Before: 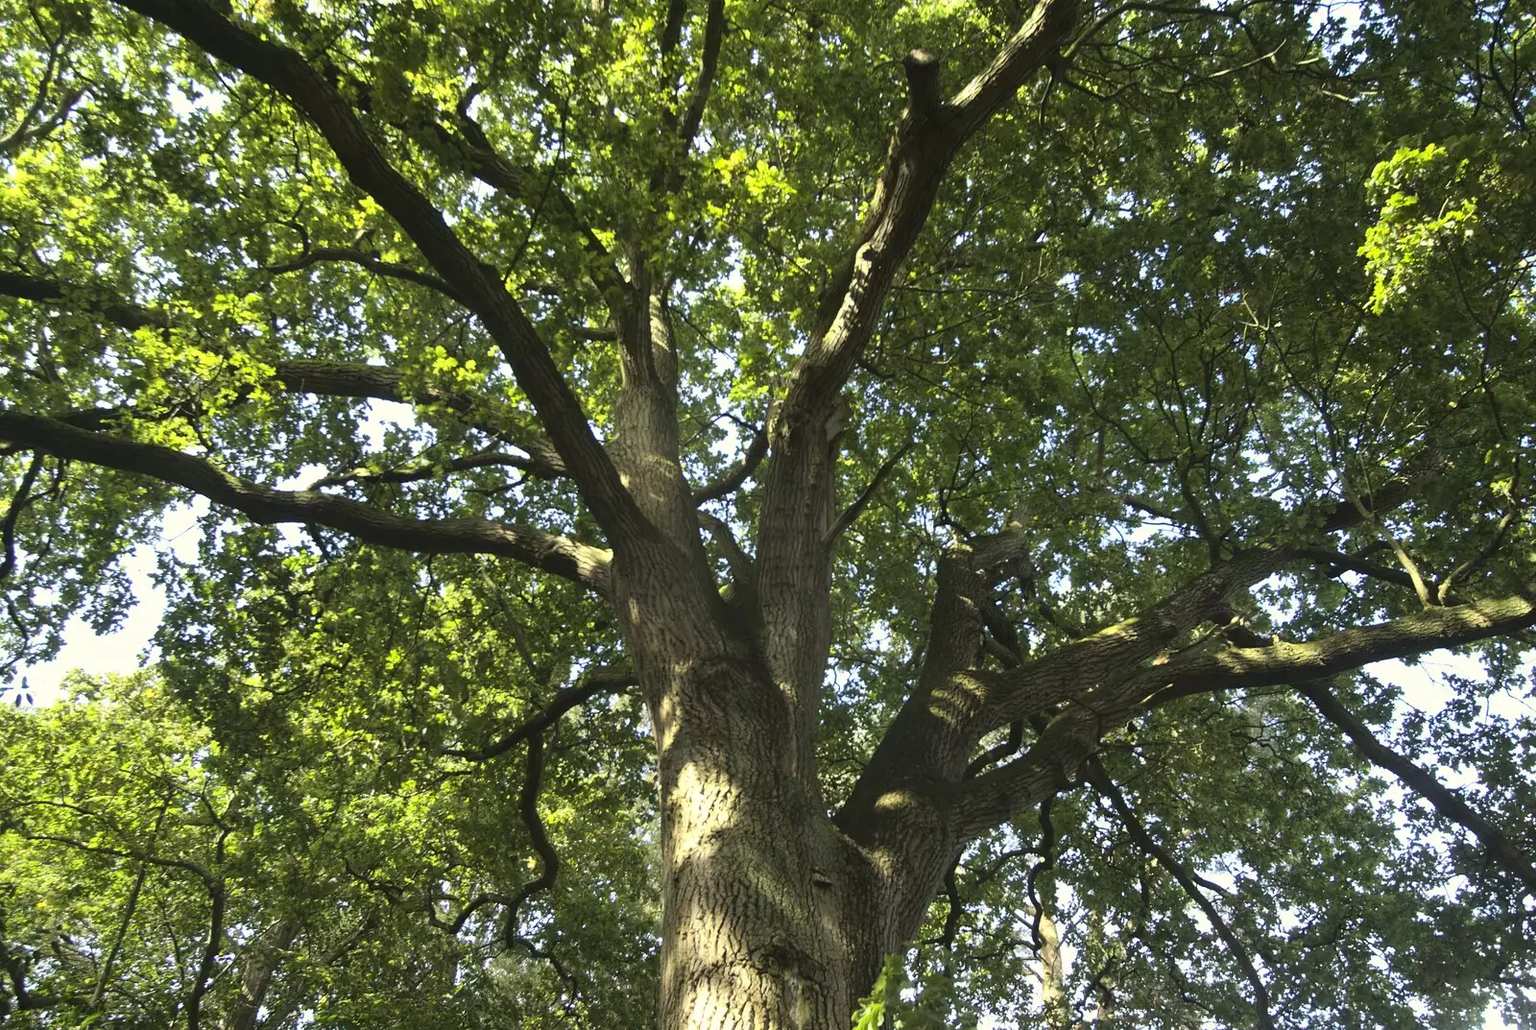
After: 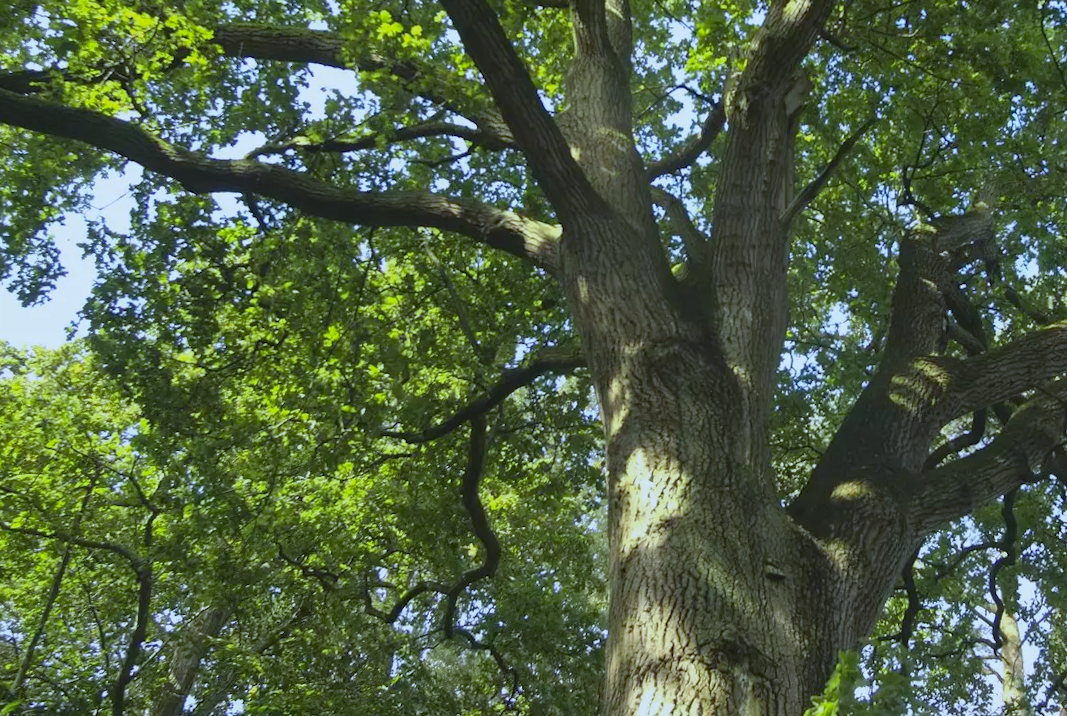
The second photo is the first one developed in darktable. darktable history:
crop and rotate: angle -0.82°, left 3.85%, top 31.828%, right 27.992%
contrast brightness saturation: contrast 0.08, saturation 0.2
white balance: red 0.926, green 1.003, blue 1.133
tone equalizer: -8 EV 0.25 EV, -7 EV 0.417 EV, -6 EV 0.417 EV, -5 EV 0.25 EV, -3 EV -0.25 EV, -2 EV -0.417 EV, -1 EV -0.417 EV, +0 EV -0.25 EV, edges refinement/feathering 500, mask exposure compensation -1.57 EV, preserve details guided filter
